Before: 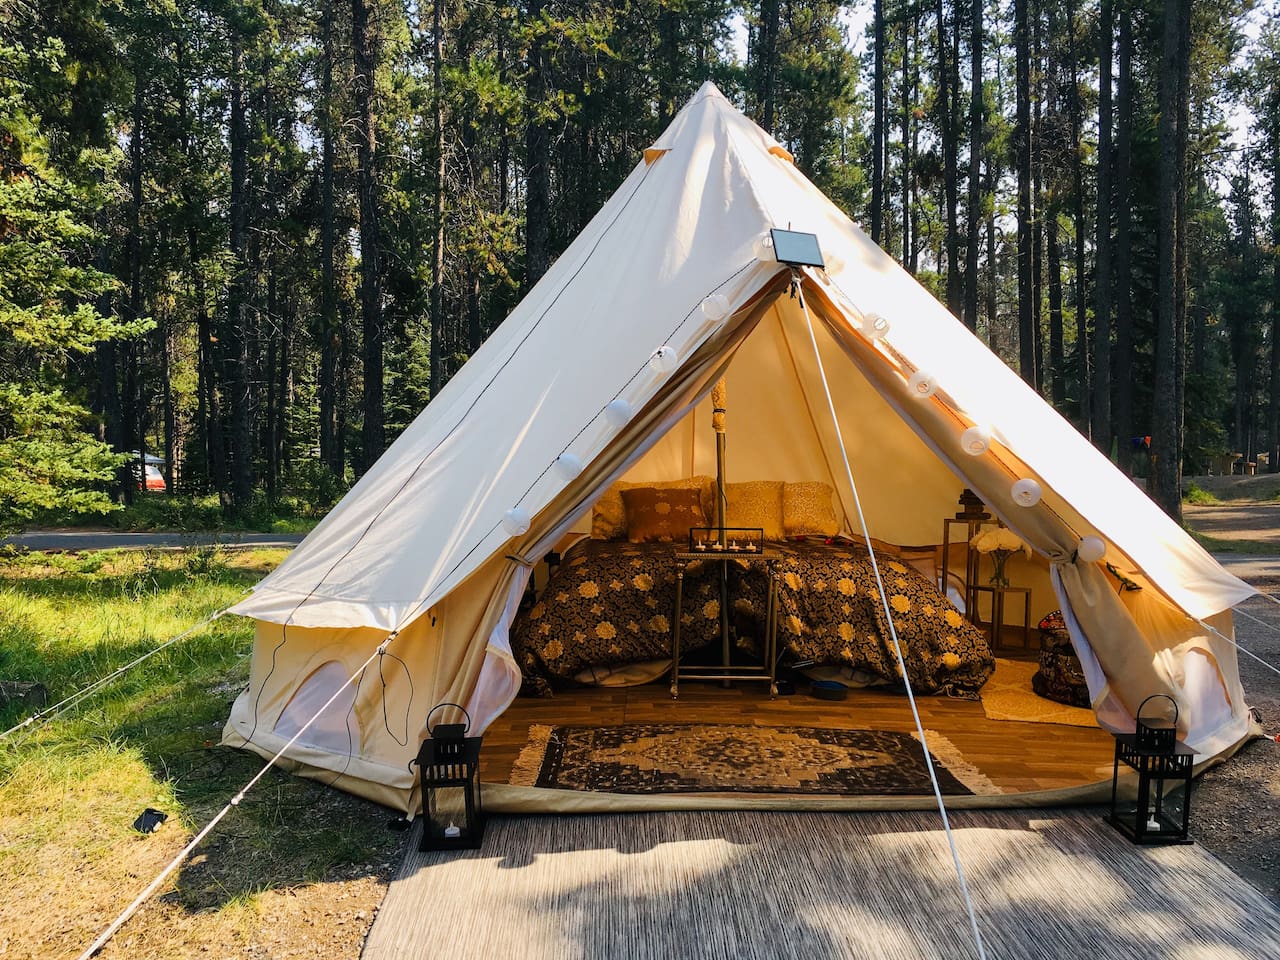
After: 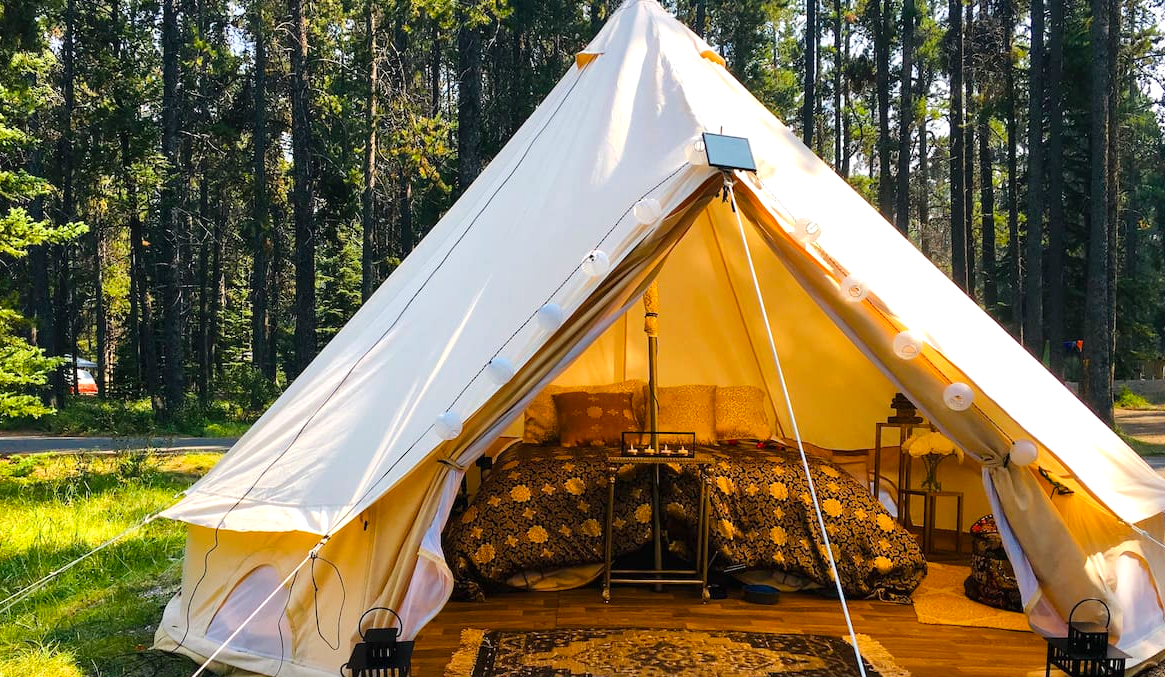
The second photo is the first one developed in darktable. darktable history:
color balance rgb: linear chroma grading › global chroma 15.336%, perceptual saturation grading › global saturation 0.85%, perceptual brilliance grading › global brilliance 9.223%, perceptual brilliance grading › shadows 15.85%
crop: left 5.375%, top 10.038%, right 3.535%, bottom 19.358%
color zones: curves: ch0 [(0, 0.5) (0.143, 0.5) (0.286, 0.5) (0.429, 0.495) (0.571, 0.437) (0.714, 0.44) (0.857, 0.496) (1, 0.5)]
